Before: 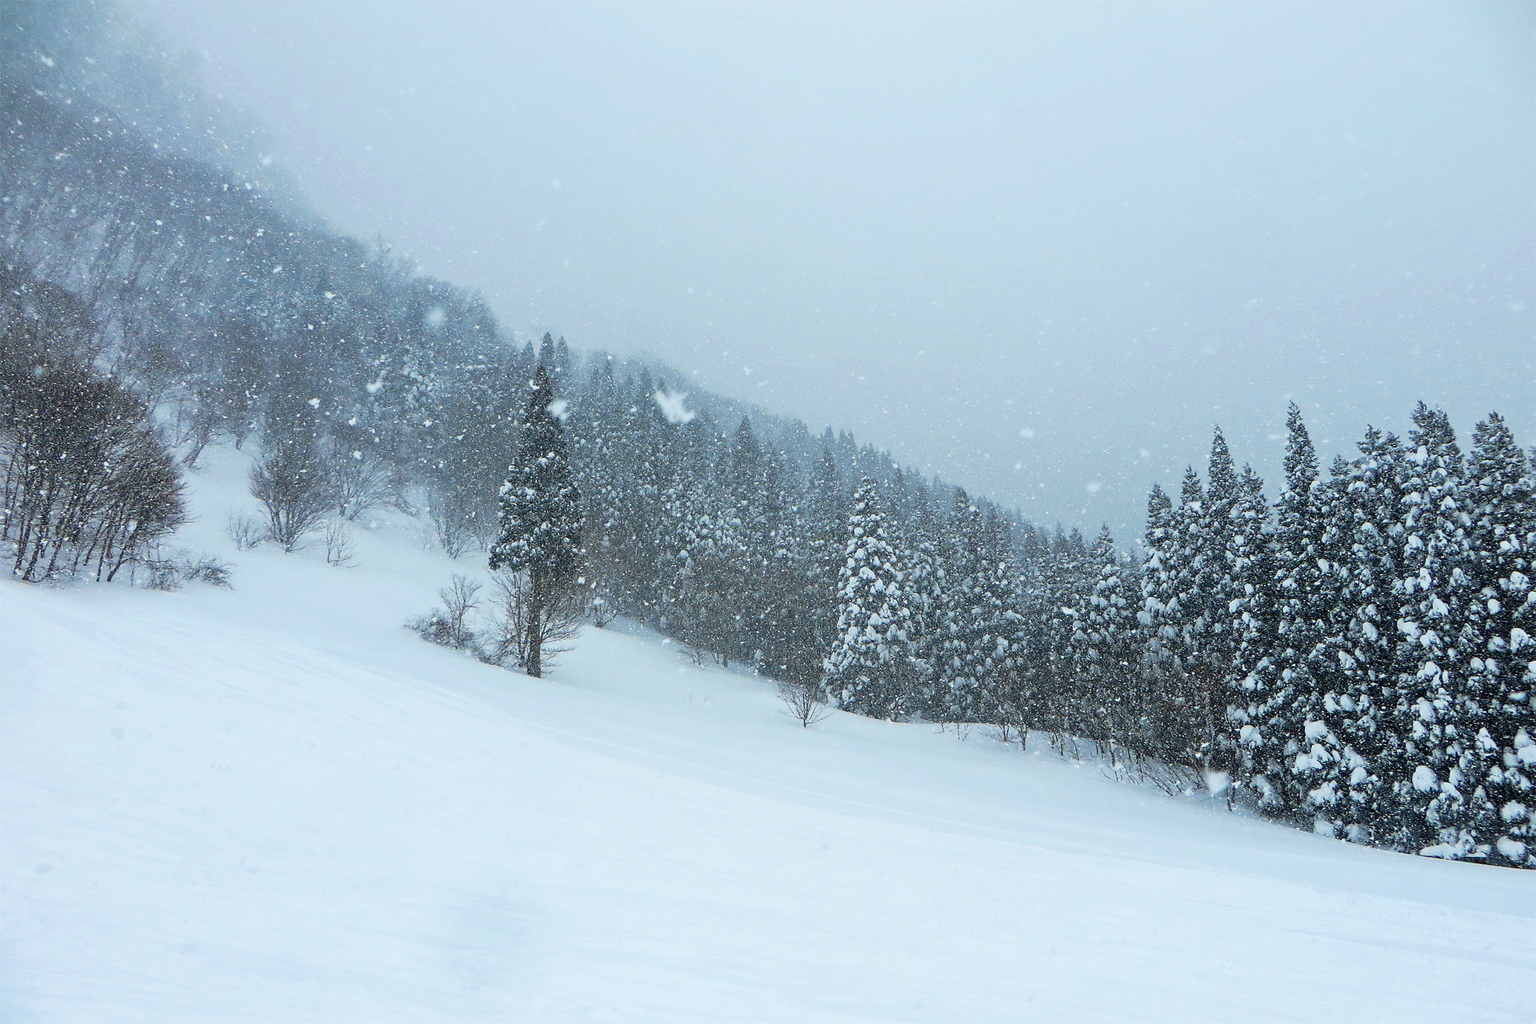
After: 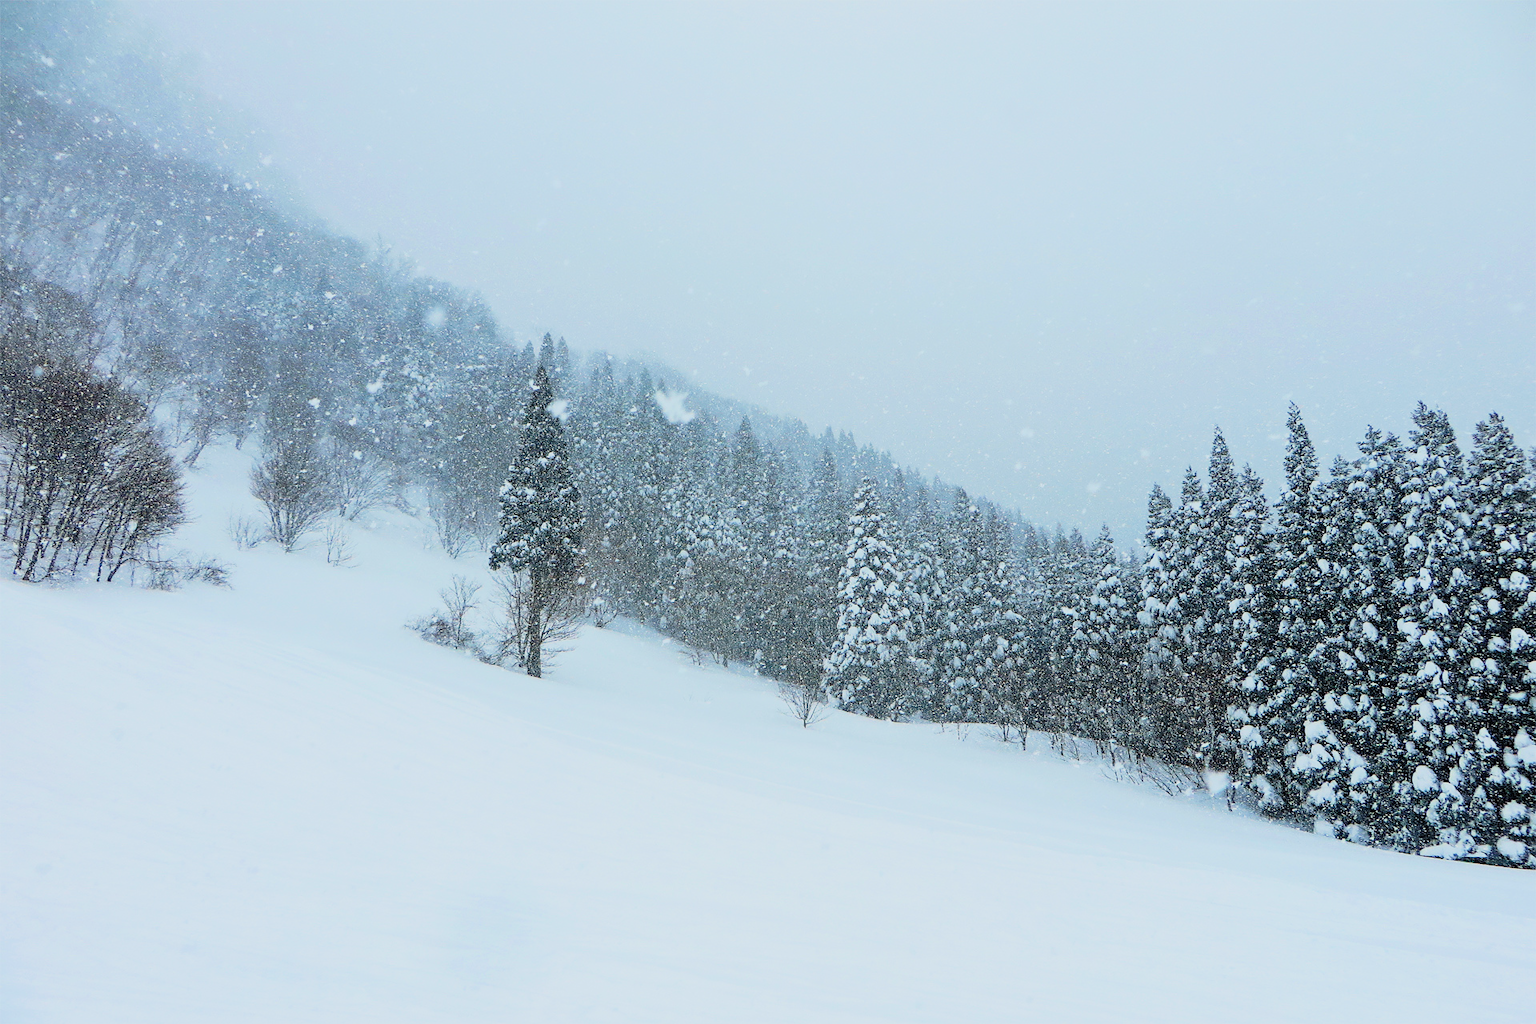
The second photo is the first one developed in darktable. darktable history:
contrast brightness saturation: contrast 0.2, brightness 0.16, saturation 0.22
filmic rgb: black relative exposure -7.65 EV, white relative exposure 4.56 EV, hardness 3.61
